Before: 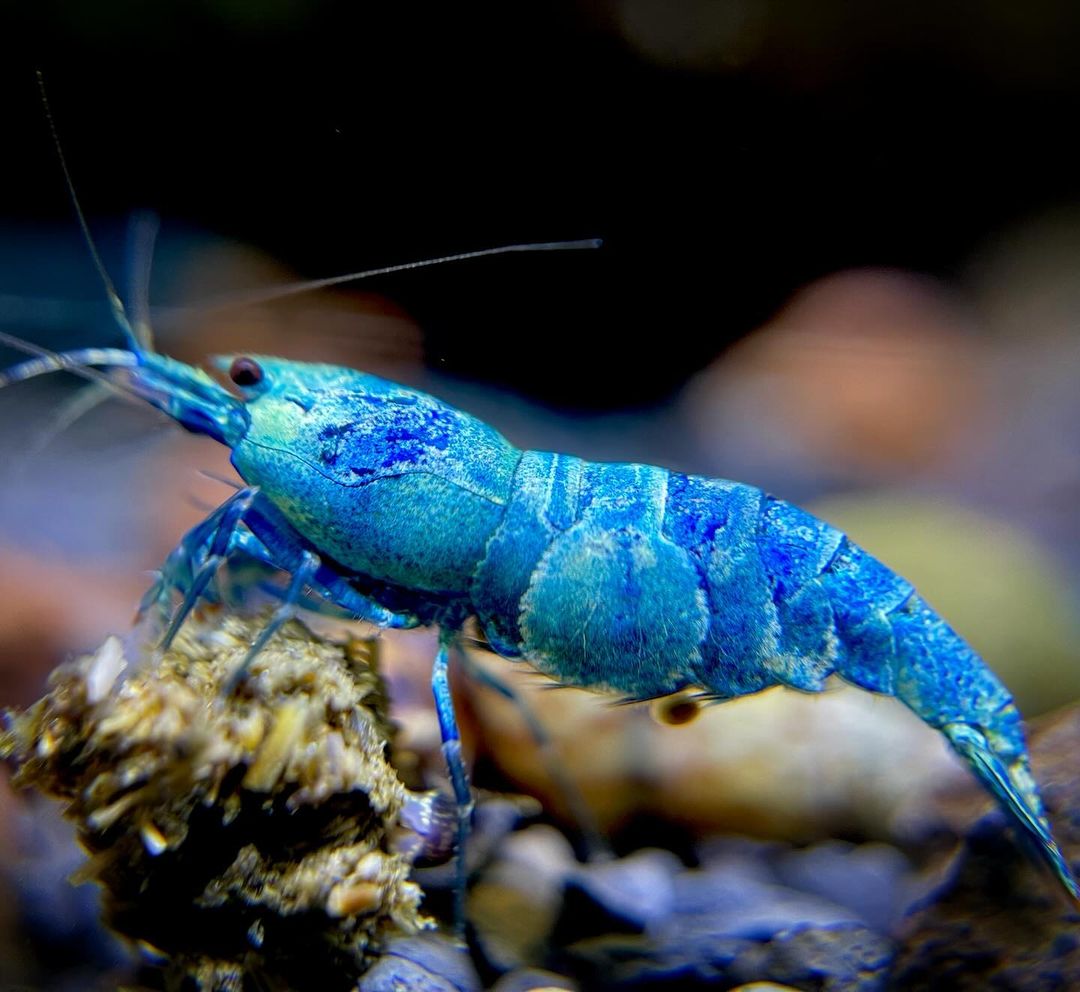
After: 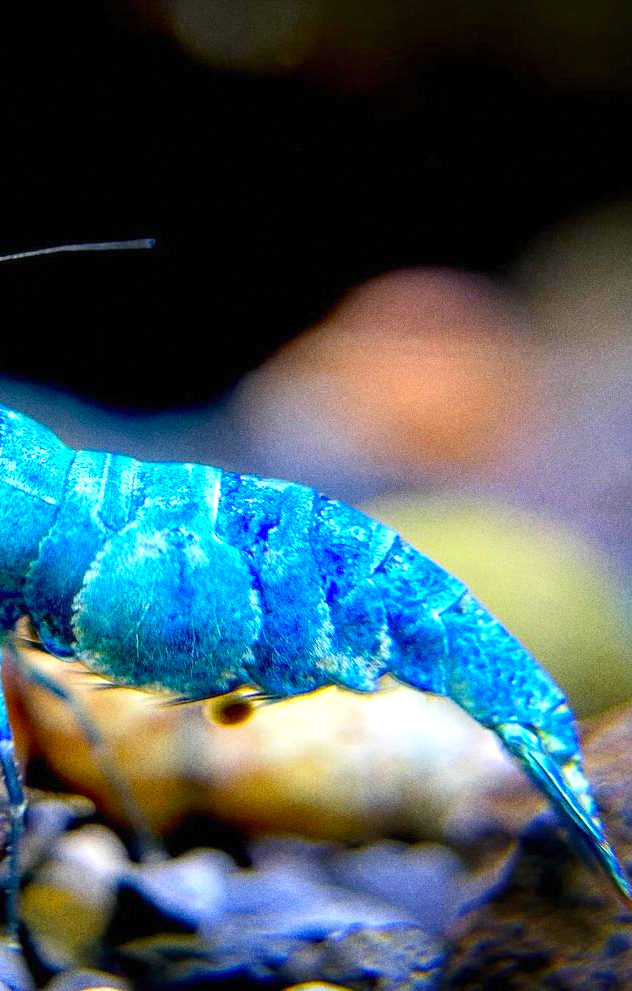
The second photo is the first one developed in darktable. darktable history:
grain: coarseness 0.09 ISO, strength 40%
exposure: black level correction 0, exposure 0.953 EV, compensate exposure bias true, compensate highlight preservation false
color balance: output saturation 120%
crop: left 41.402%
